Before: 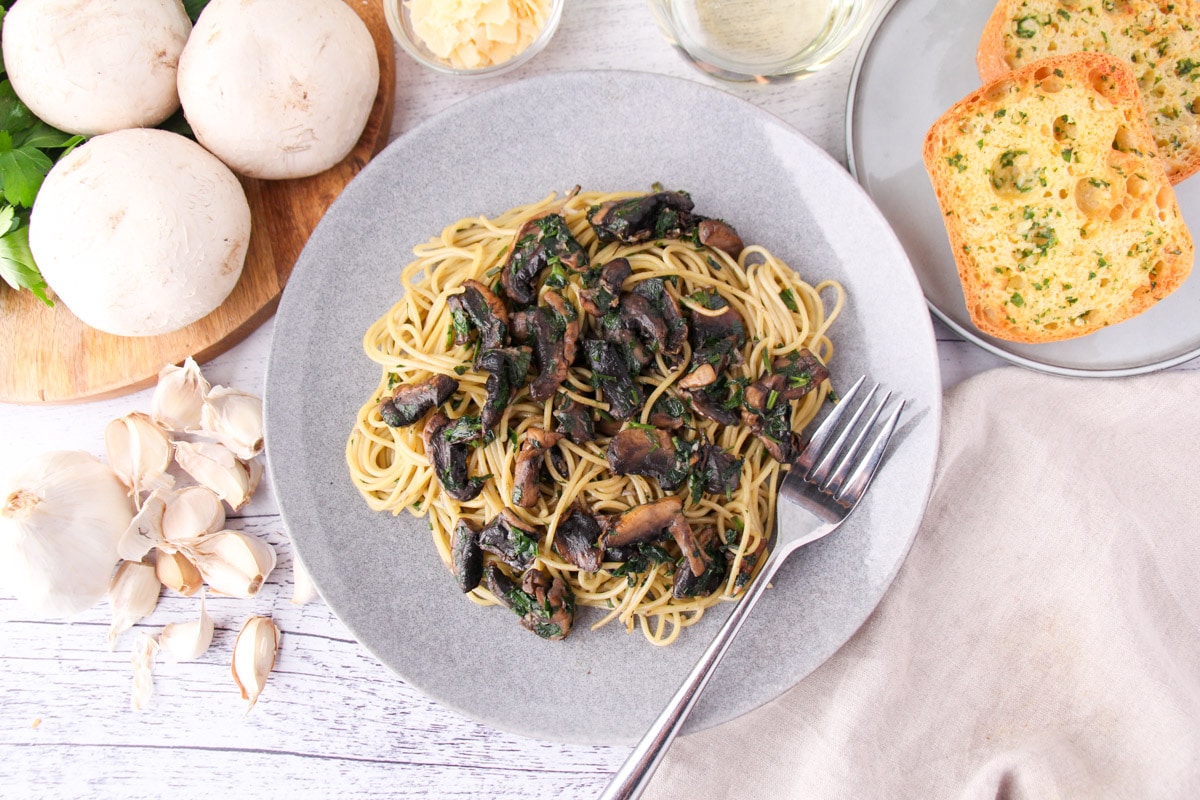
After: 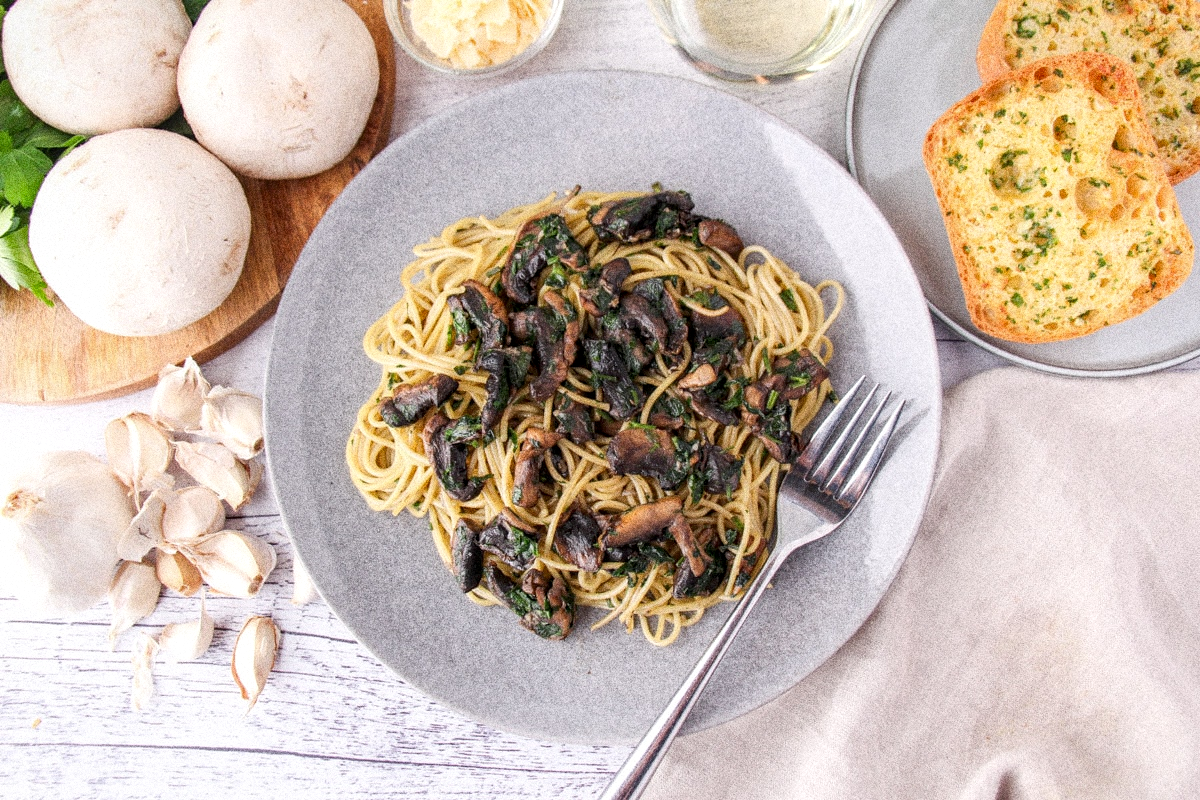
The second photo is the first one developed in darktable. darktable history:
grain: coarseness 14.49 ISO, strength 48.04%, mid-tones bias 35%
local contrast: on, module defaults
white balance: emerald 1
exposure: black level correction 0.001, compensate highlight preservation false
